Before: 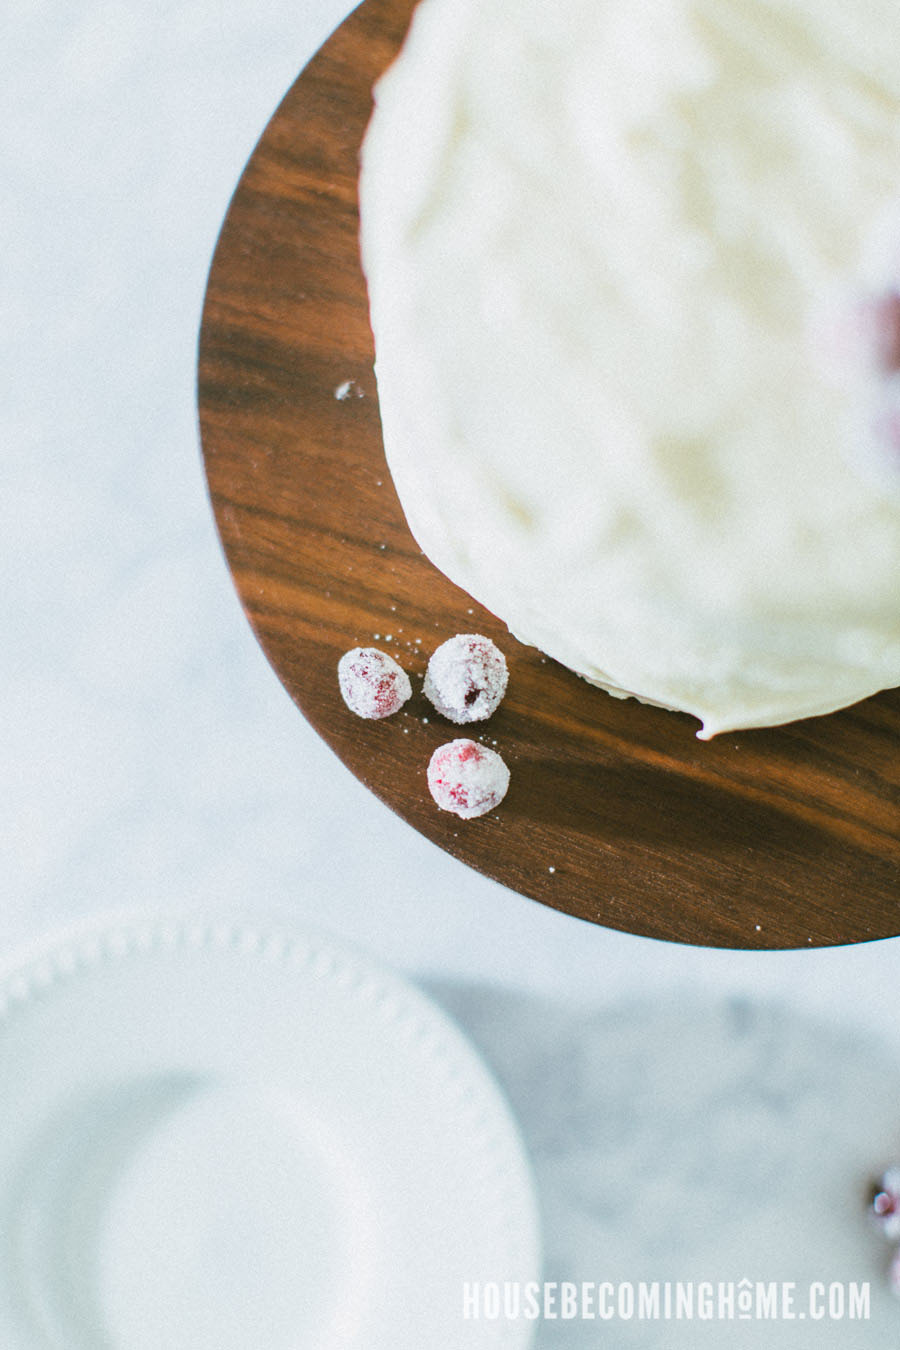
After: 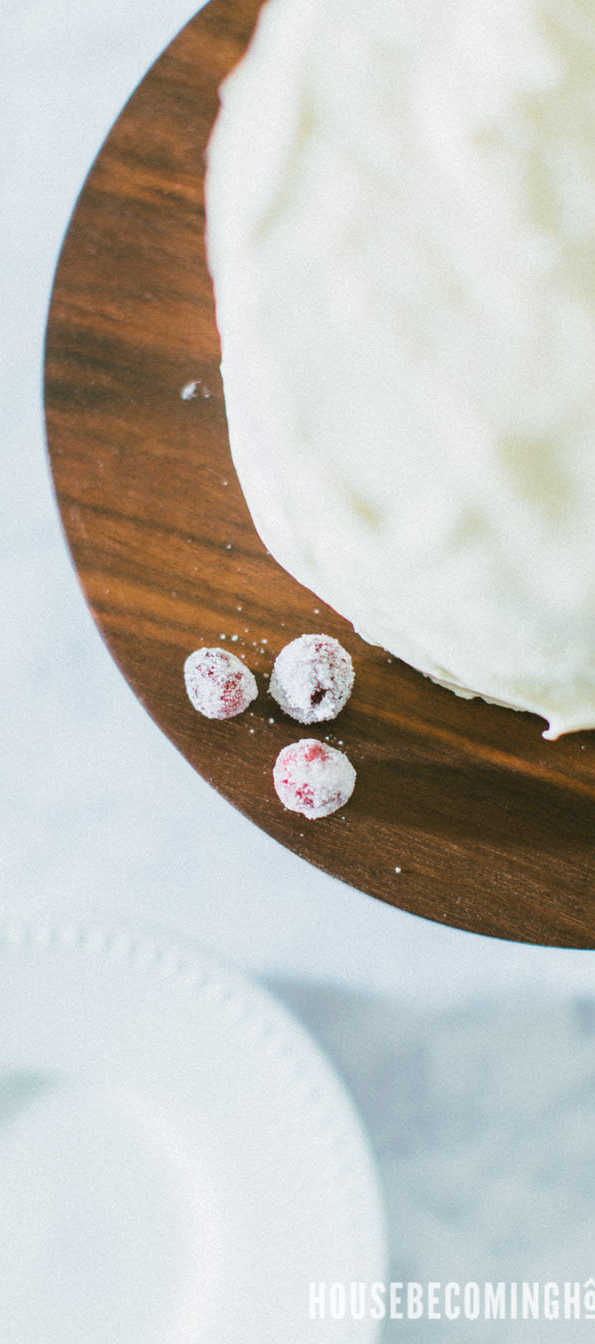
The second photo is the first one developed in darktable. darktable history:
crop: left 17.138%, right 16.689%
tone equalizer: edges refinement/feathering 500, mask exposure compensation -1.57 EV, preserve details no
